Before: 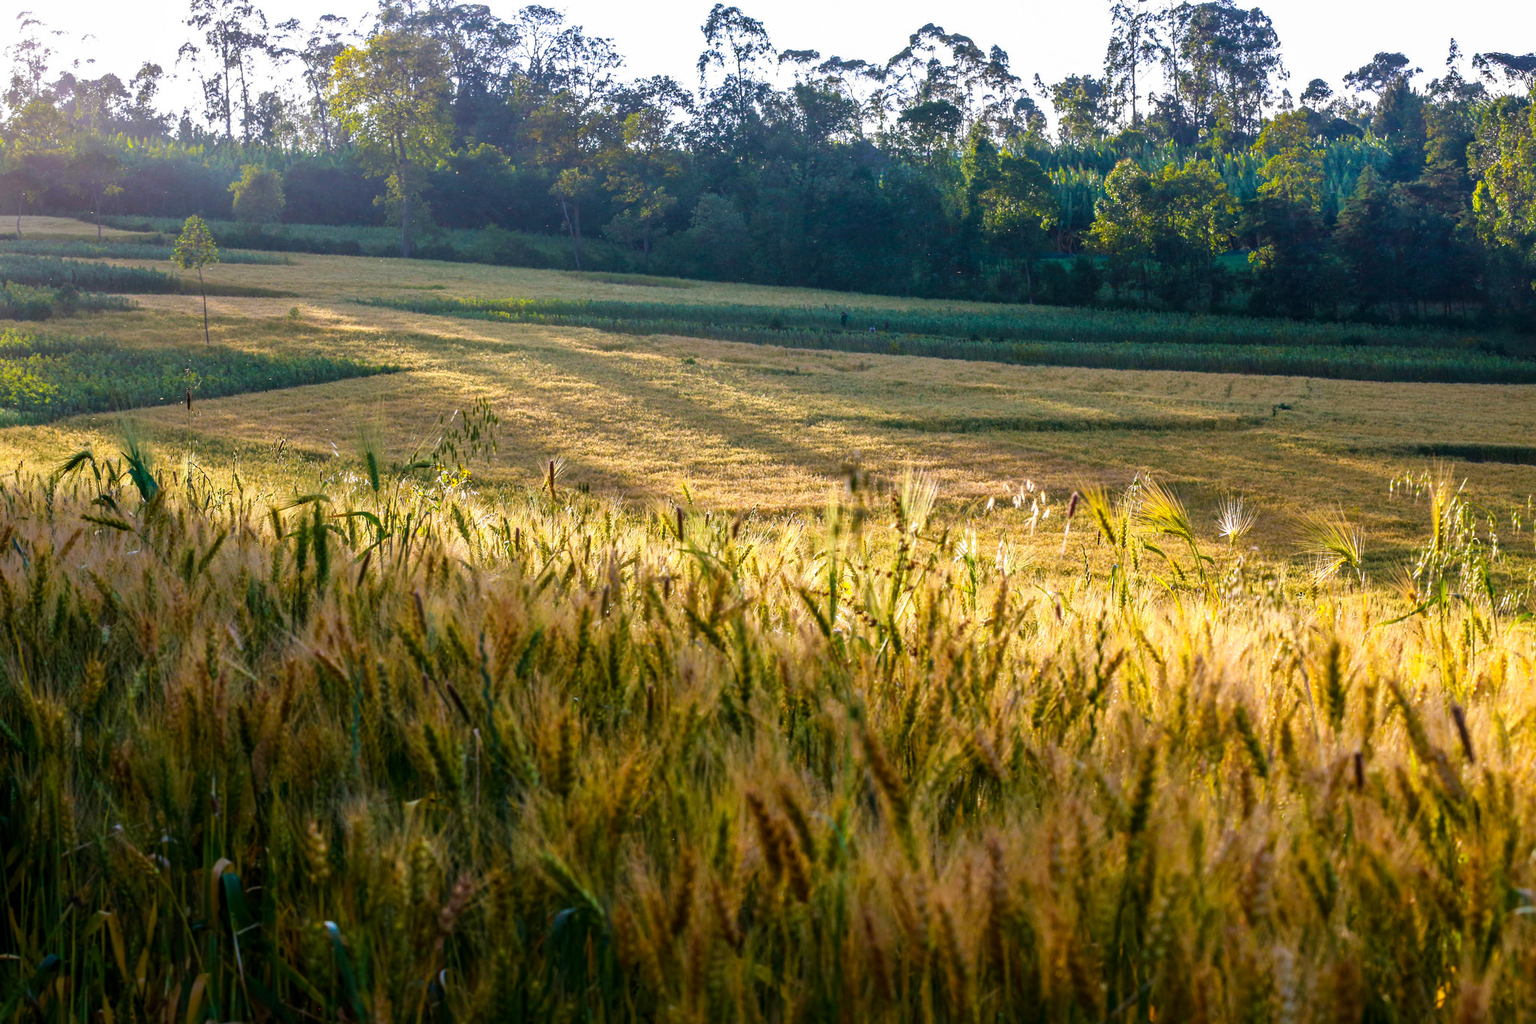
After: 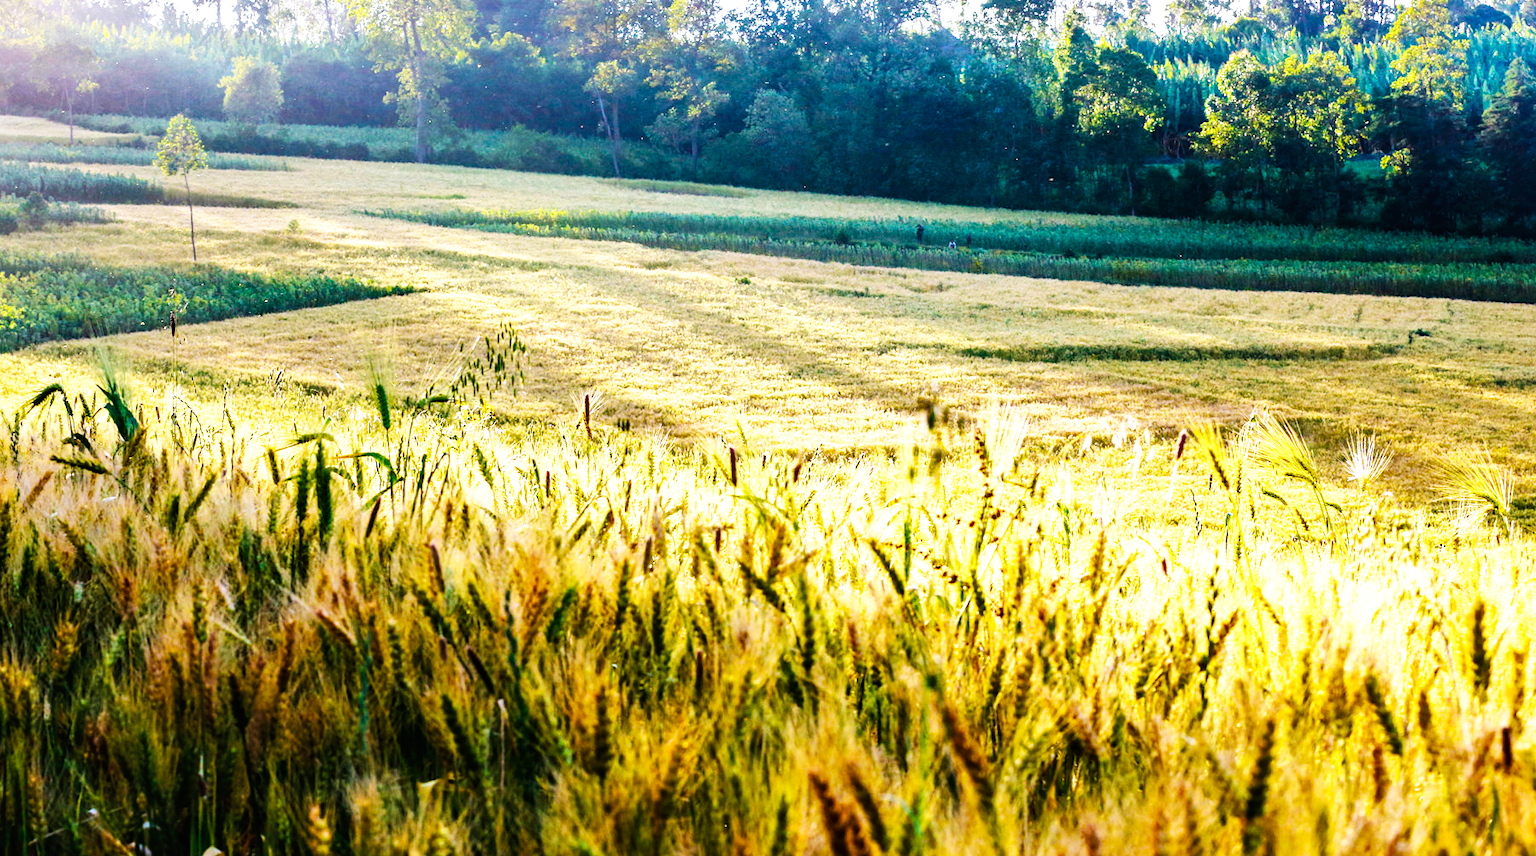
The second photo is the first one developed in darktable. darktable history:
crop and rotate: left 2.429%, top 11.278%, right 9.791%, bottom 15.264%
base curve: curves: ch0 [(0, 0) (0.007, 0.004) (0.027, 0.03) (0.046, 0.07) (0.207, 0.54) (0.442, 0.872) (0.673, 0.972) (1, 1)], preserve colors none
tone equalizer: -8 EV -0.761 EV, -7 EV -0.739 EV, -6 EV -0.563 EV, -5 EV -0.384 EV, -3 EV 0.369 EV, -2 EV 0.6 EV, -1 EV 0.683 EV, +0 EV 0.754 EV, mask exposure compensation -0.498 EV
shadows and highlights: shadows 47.37, highlights -40.67, soften with gaussian
